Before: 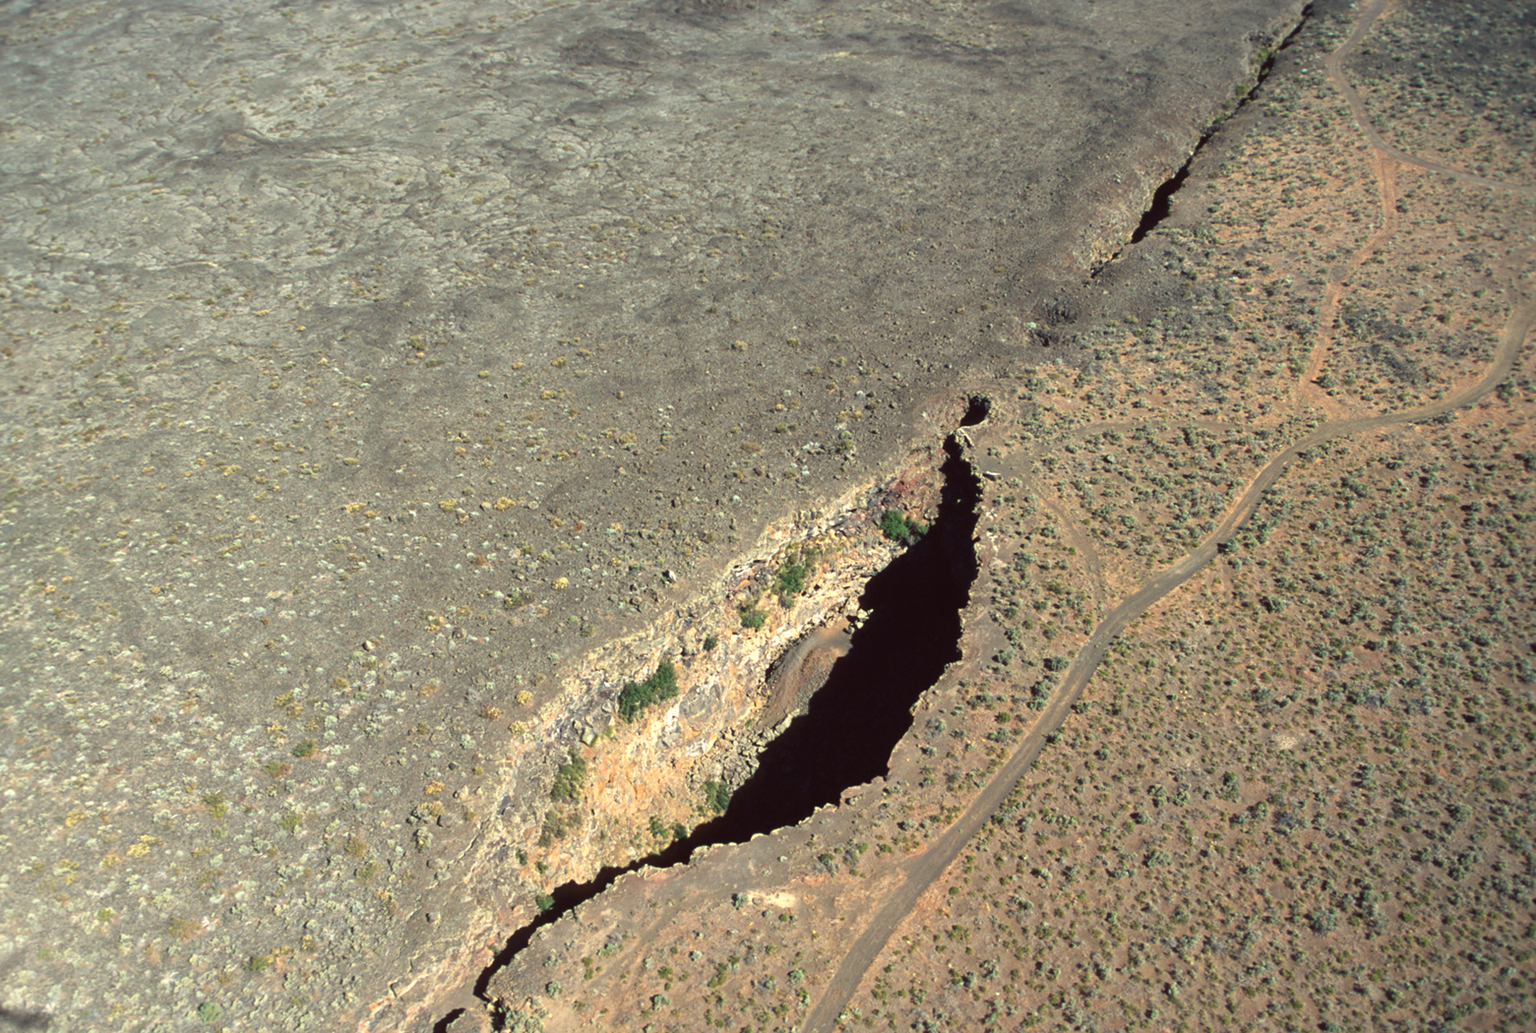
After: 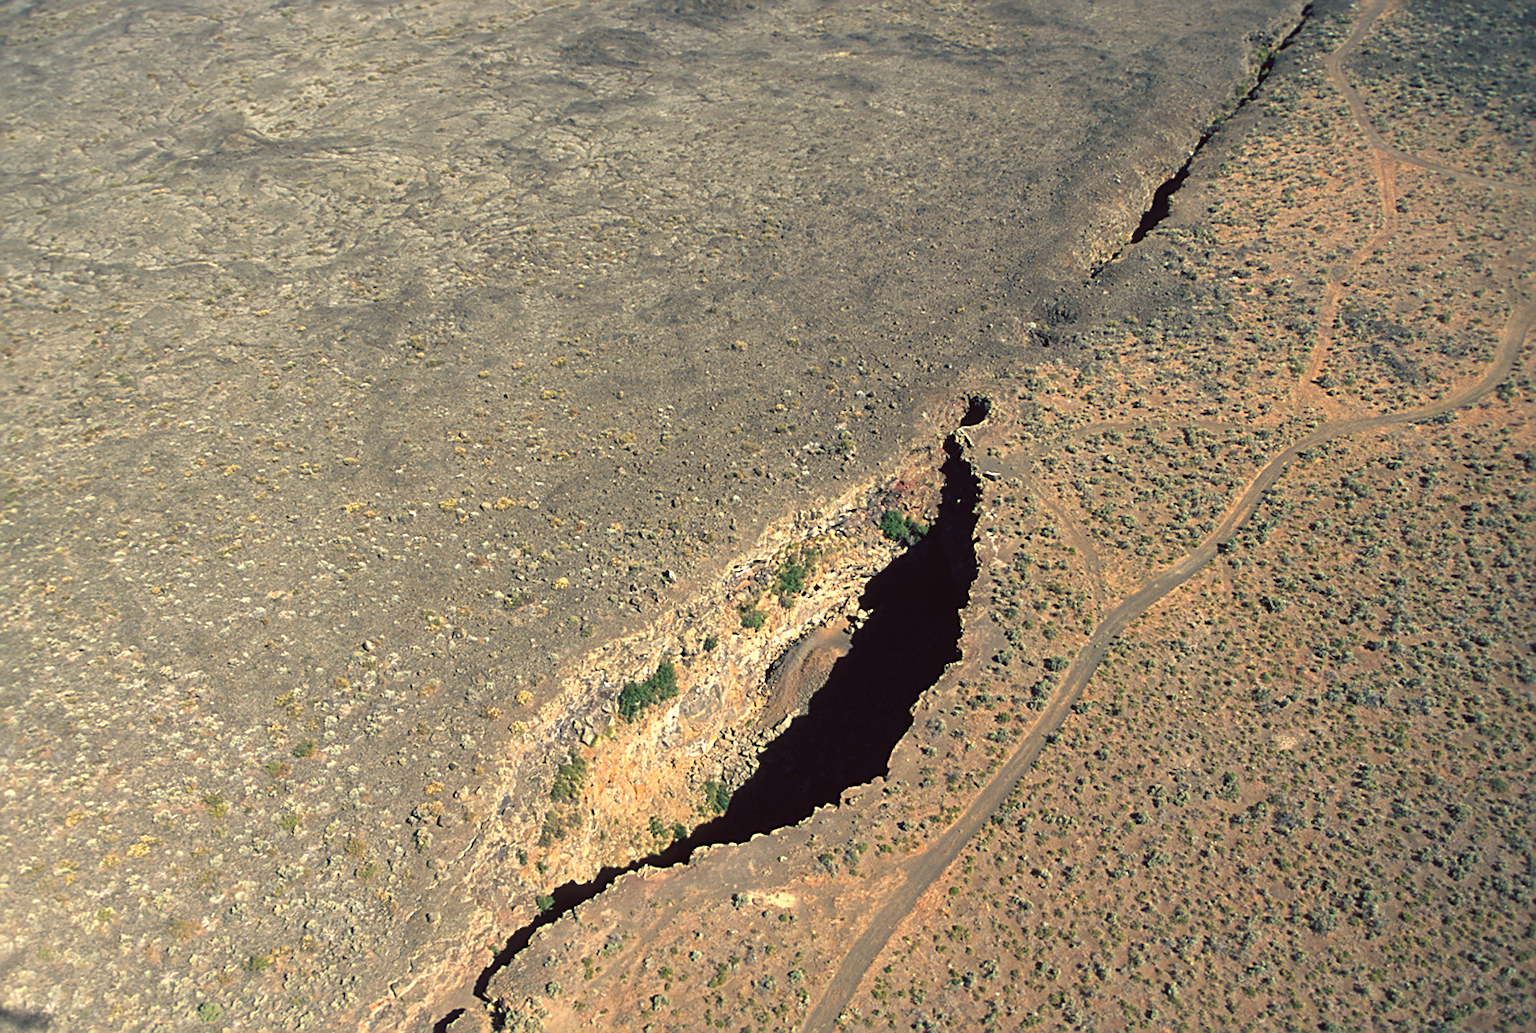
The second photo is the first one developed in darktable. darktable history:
color balance rgb: shadows lift › chroma 5.41%, shadows lift › hue 240°, highlights gain › chroma 3.74%, highlights gain › hue 60°, saturation formula JzAzBz (2021)
sharpen: on, module defaults
